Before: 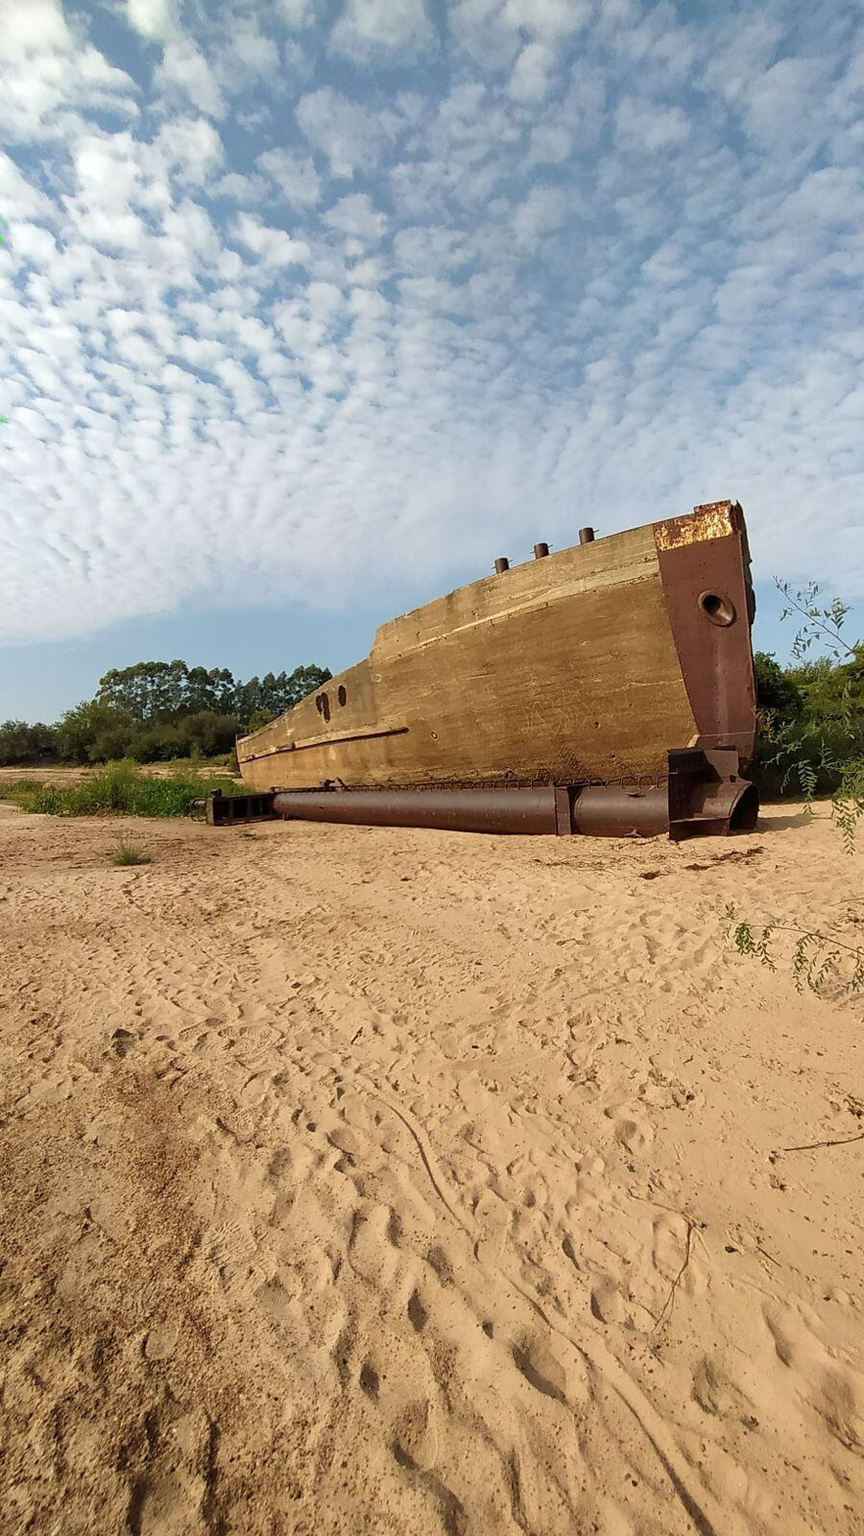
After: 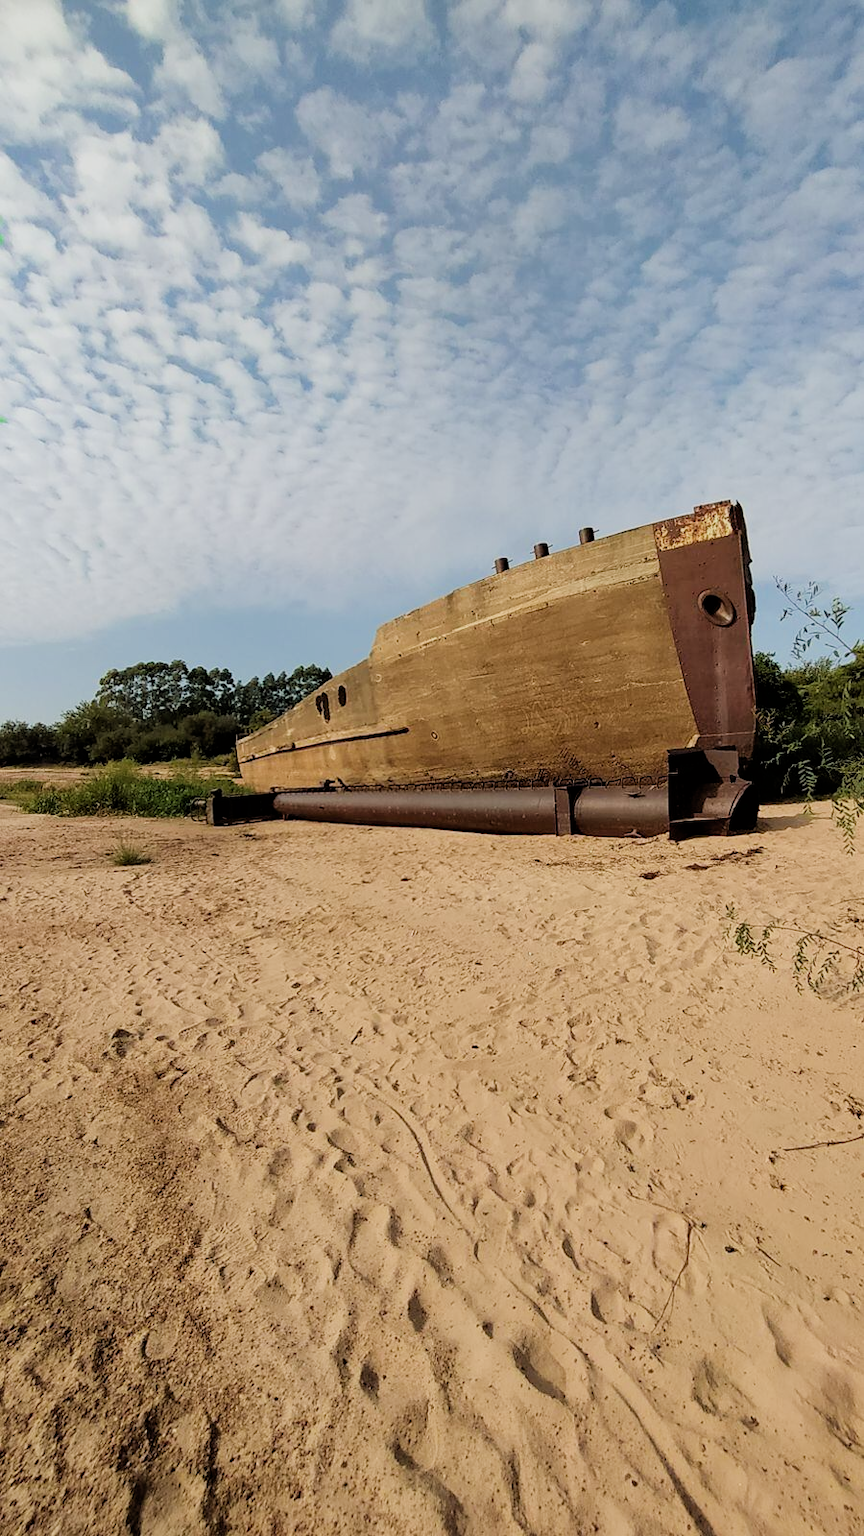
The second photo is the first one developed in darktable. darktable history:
filmic rgb: black relative exposure -5.13 EV, white relative exposure 3.95 EV, hardness 2.89, contrast 1.096
